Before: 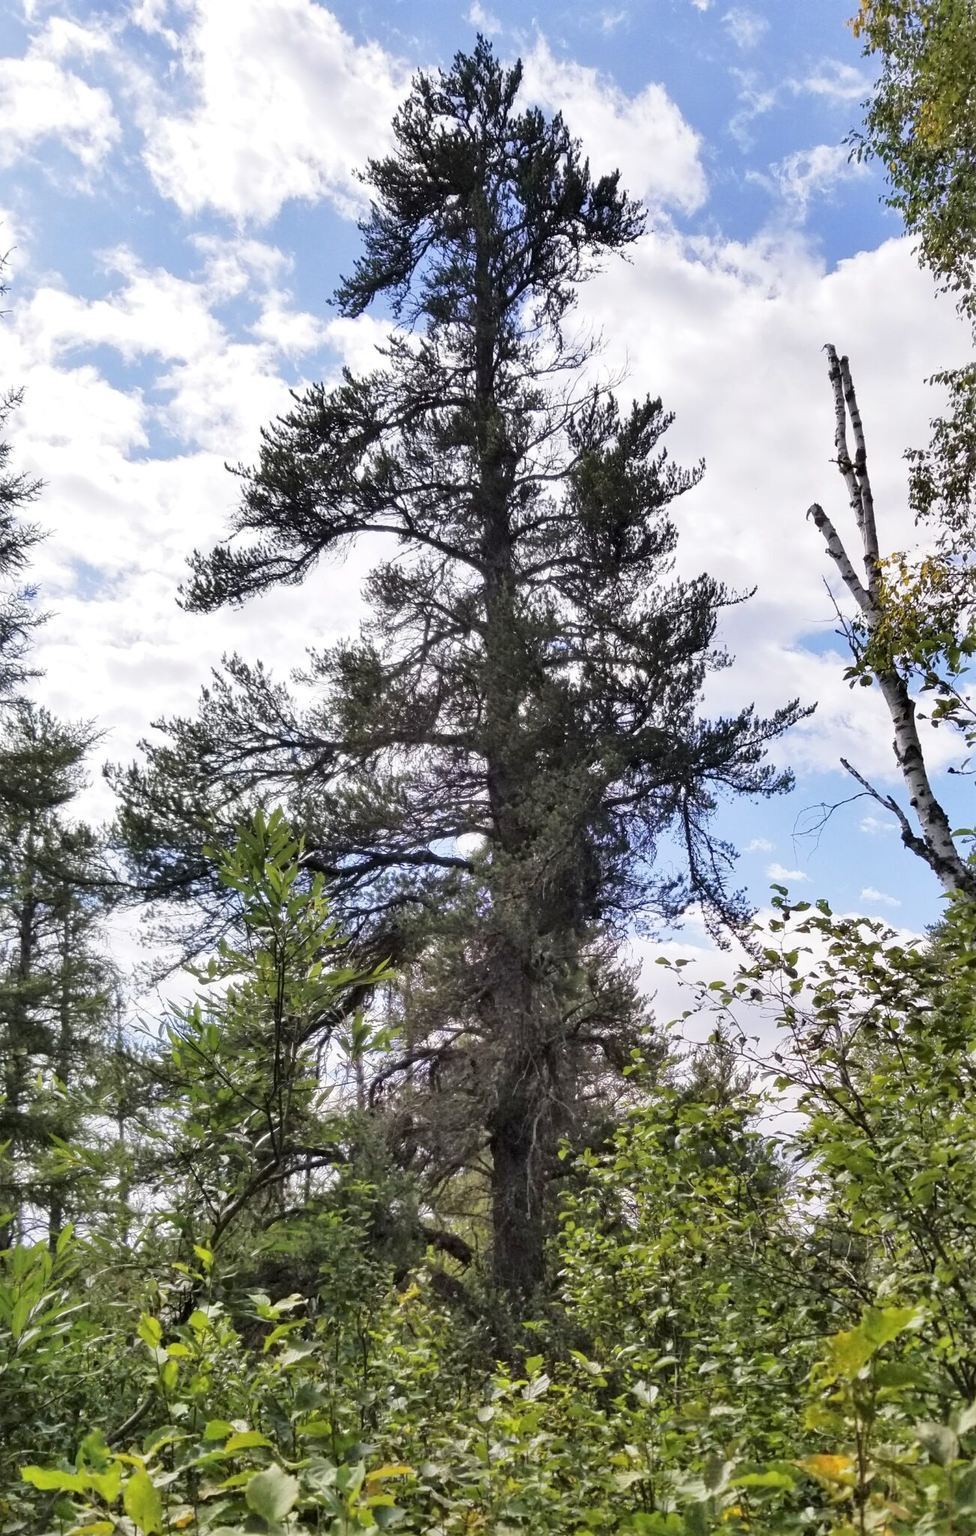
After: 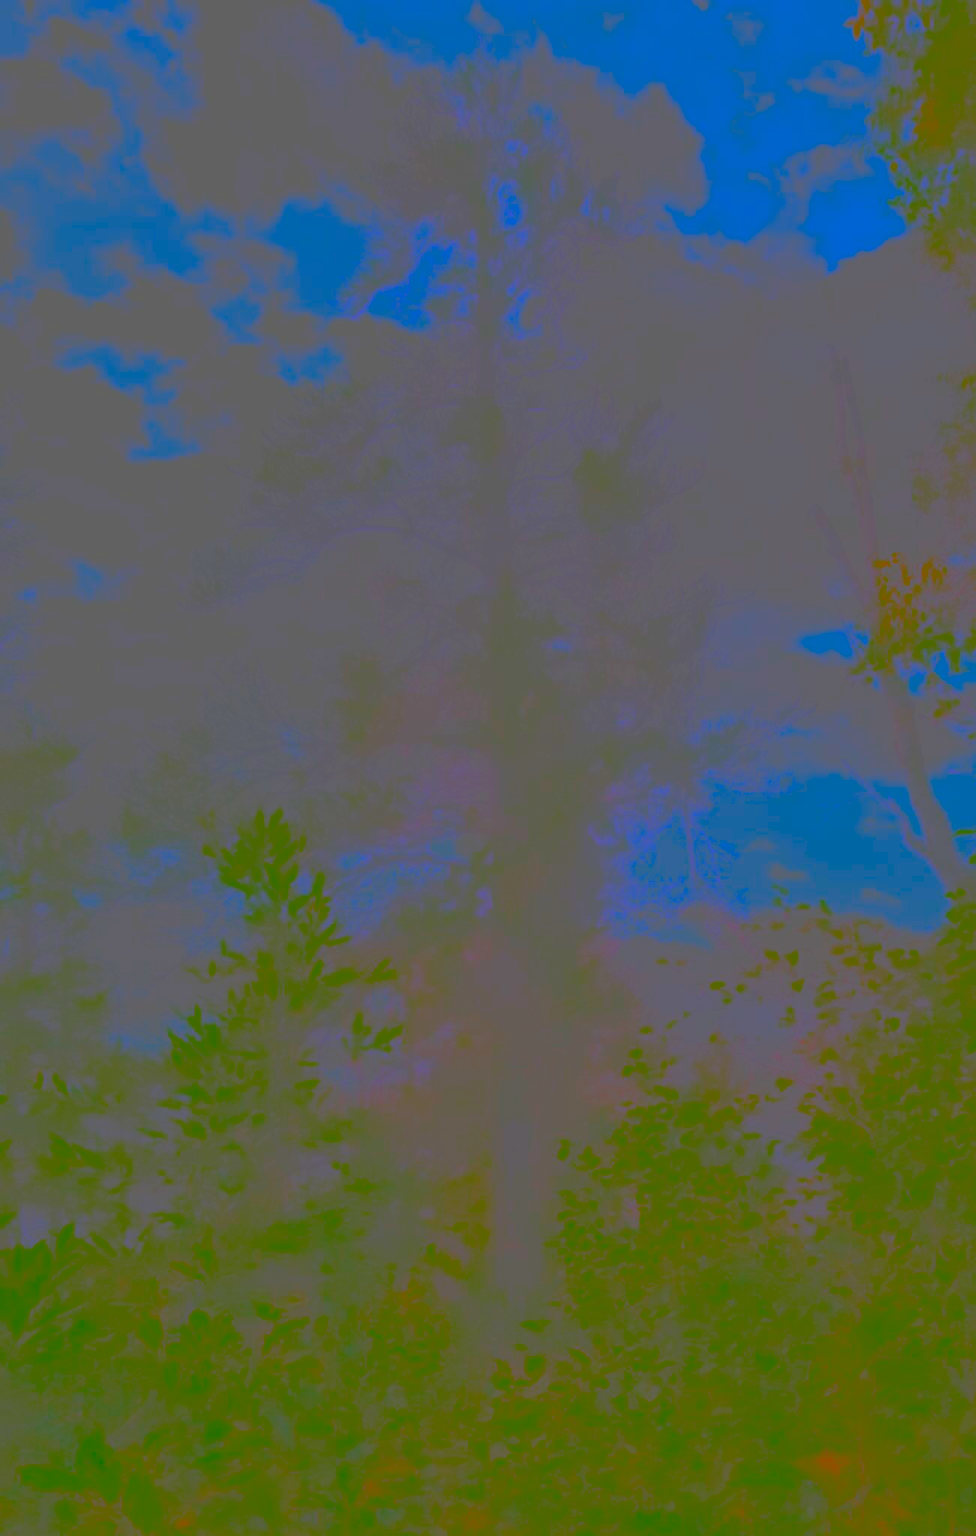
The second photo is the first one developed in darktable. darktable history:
exposure: exposure 0.367 EV, compensate highlight preservation false
contrast brightness saturation: contrast -0.985, brightness -0.155, saturation 0.756
